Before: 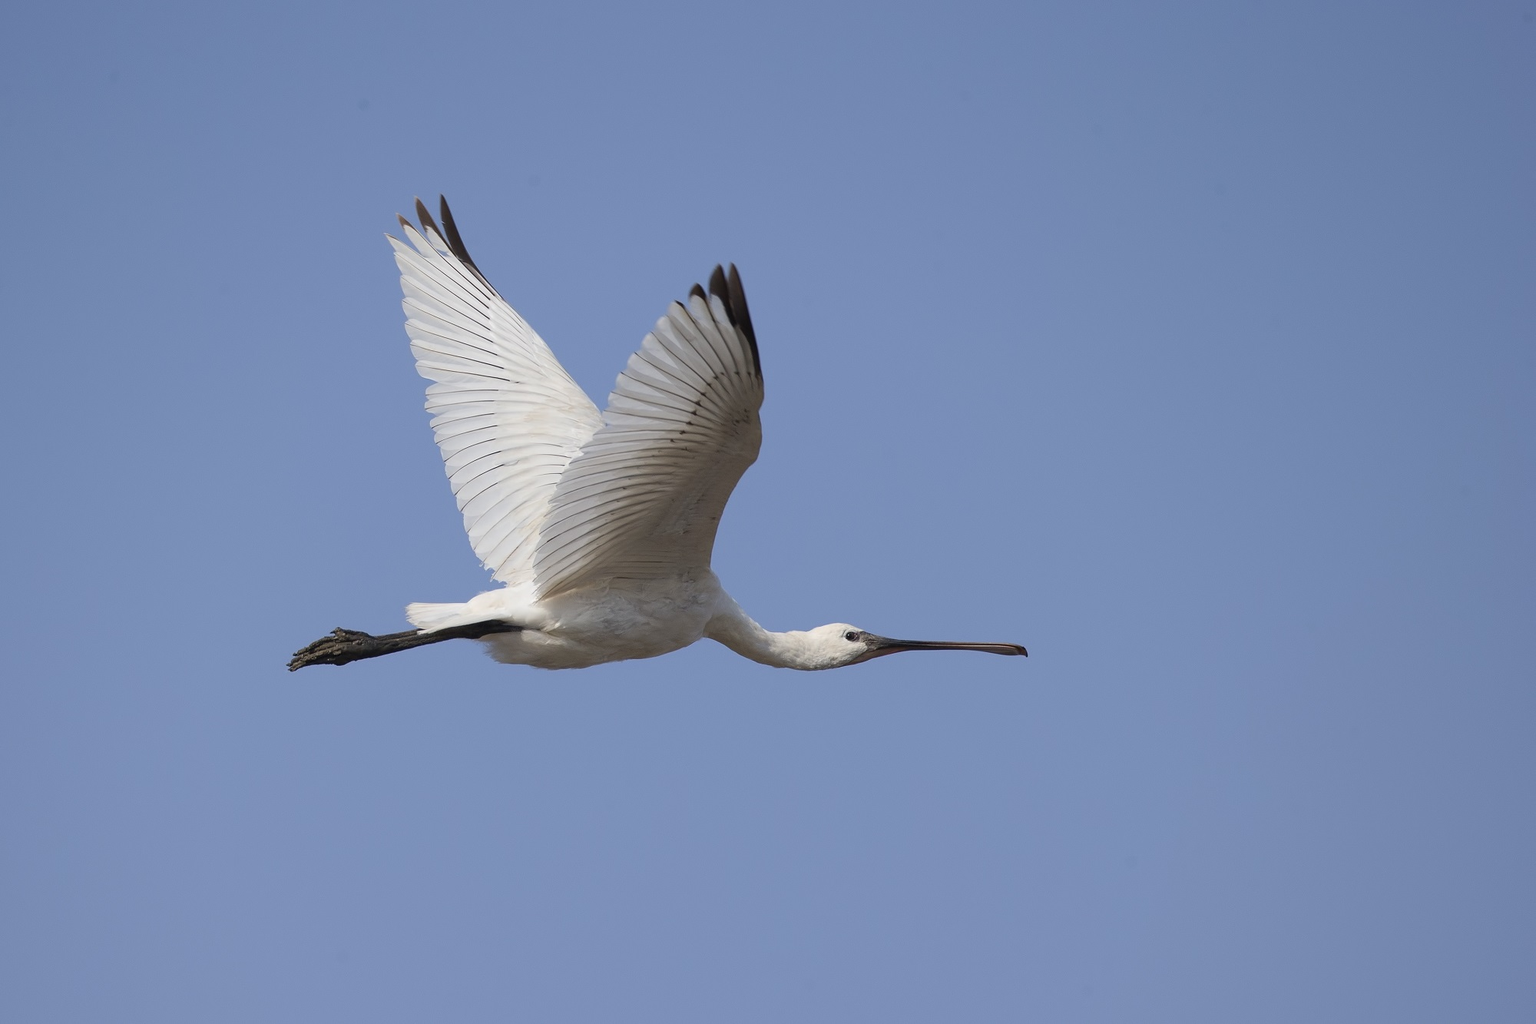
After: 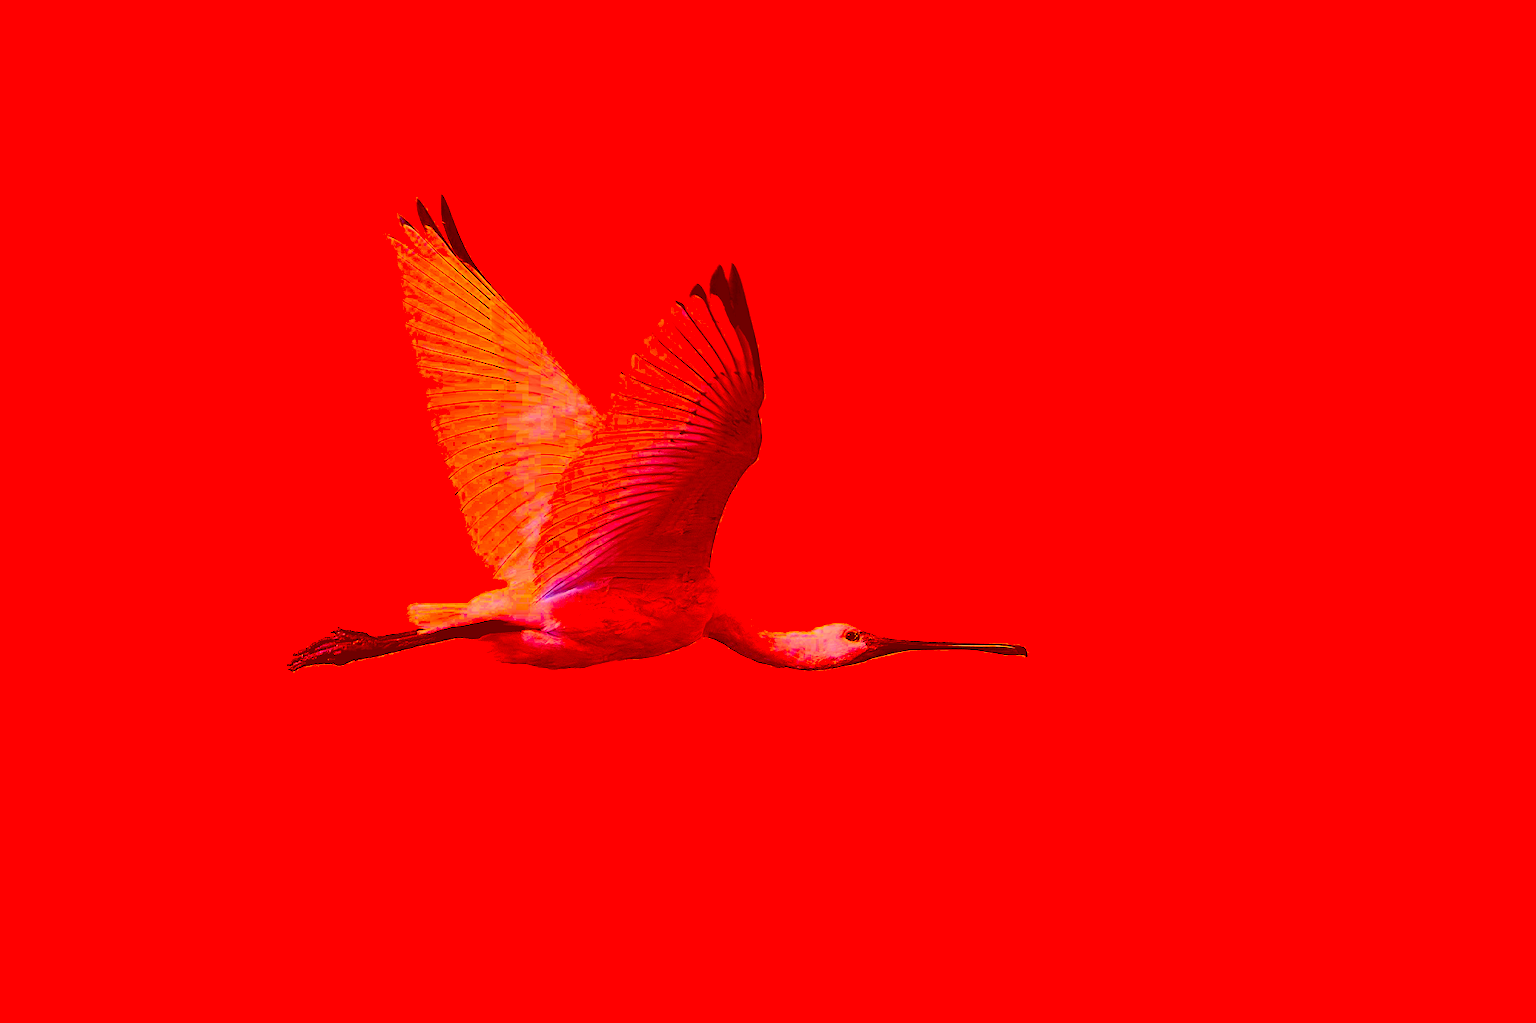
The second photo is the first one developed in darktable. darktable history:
color correction: highlights a* -39.24, highlights b* -39.97, shadows a* -39.37, shadows b* -39.48, saturation -2.95
haze removal: strength 0.285, distance 0.256, adaptive false
tone equalizer: -8 EV -0.783 EV, -7 EV -0.699 EV, -6 EV -0.619 EV, -5 EV -0.39 EV, -3 EV 0.382 EV, -2 EV 0.6 EV, -1 EV 0.689 EV, +0 EV 0.767 EV, edges refinement/feathering 500, mask exposure compensation -1.57 EV, preserve details no
tone curve: curves: ch0 [(0, 0) (0.087, 0.054) (0.281, 0.245) (0.506, 0.526) (0.8, 0.824) (0.994, 0.955)]; ch1 [(0, 0) (0.27, 0.195) (0.406, 0.435) (0.452, 0.474) (0.495, 0.5) (0.514, 0.508) (0.563, 0.584) (0.654, 0.689) (1, 1)]; ch2 [(0, 0) (0.269, 0.299) (0.459, 0.441) (0.498, 0.499) (0.523, 0.52) (0.551, 0.549) (0.633, 0.625) (0.659, 0.681) (0.718, 0.764) (1, 1)], color space Lab, linked channels, preserve colors none
contrast brightness saturation: saturation -0.055
color balance rgb: global offset › luminance -0.513%, shadows fall-off 102.46%, linear chroma grading › highlights 98.915%, linear chroma grading › global chroma 23.329%, perceptual saturation grading › global saturation 26.039%, perceptual saturation grading › highlights -28.191%, perceptual saturation grading › mid-tones 15.751%, perceptual saturation grading › shadows 33.153%, perceptual brilliance grading › highlights 11.291%, mask middle-gray fulcrum 22.89%, contrast -20.312%
sharpen: on, module defaults
